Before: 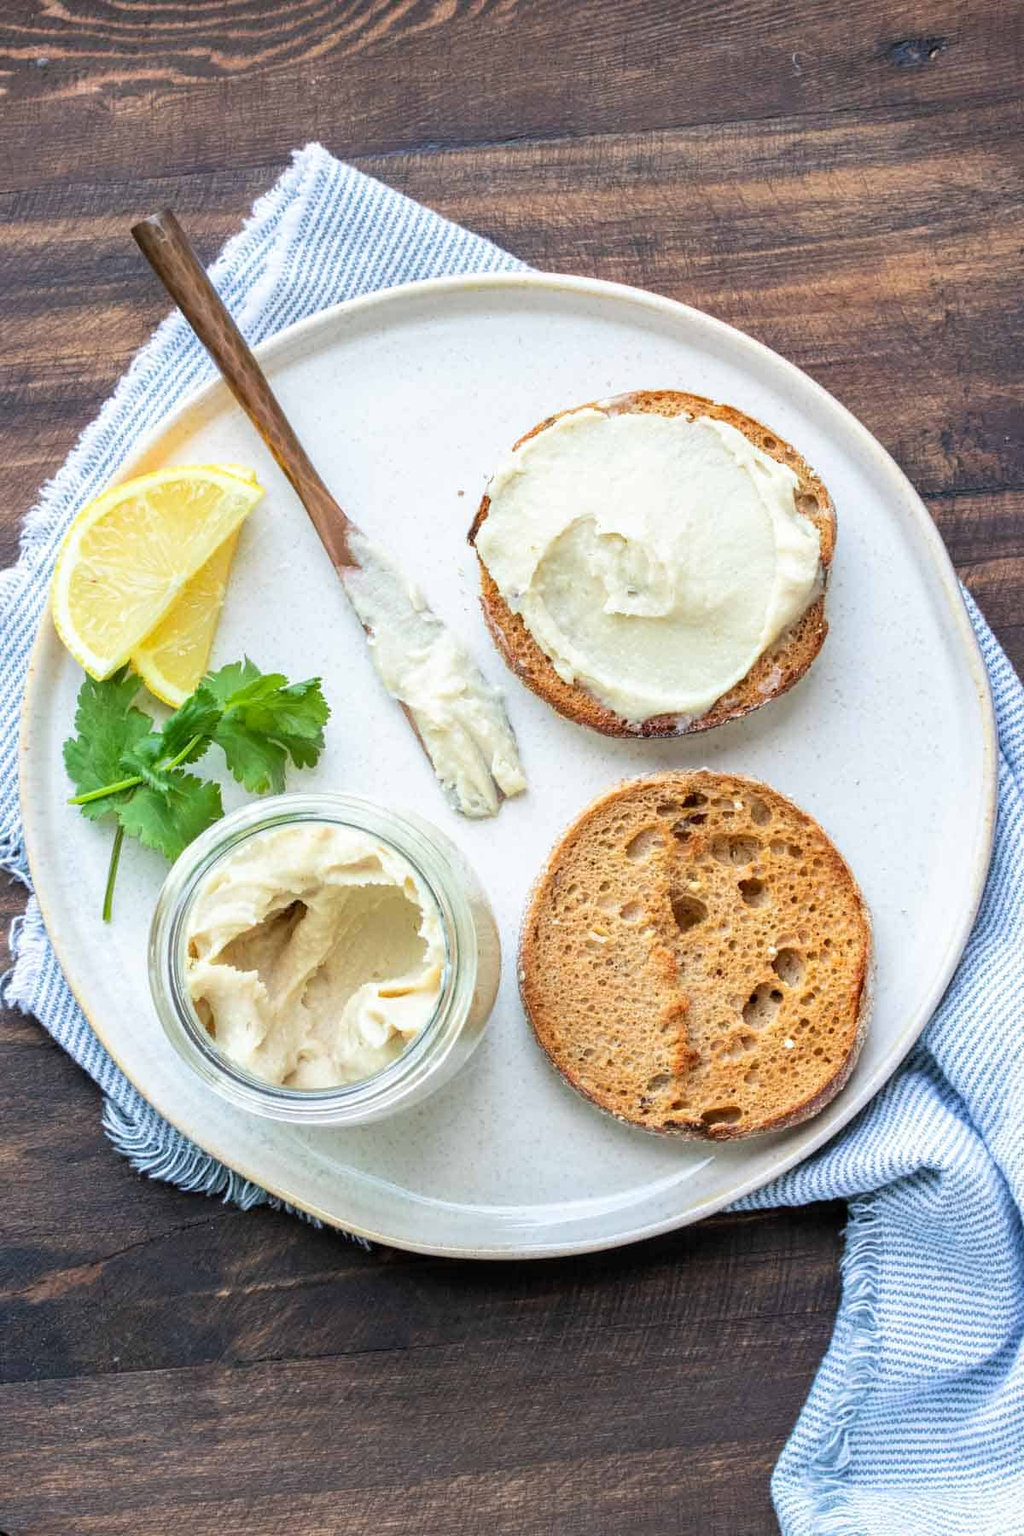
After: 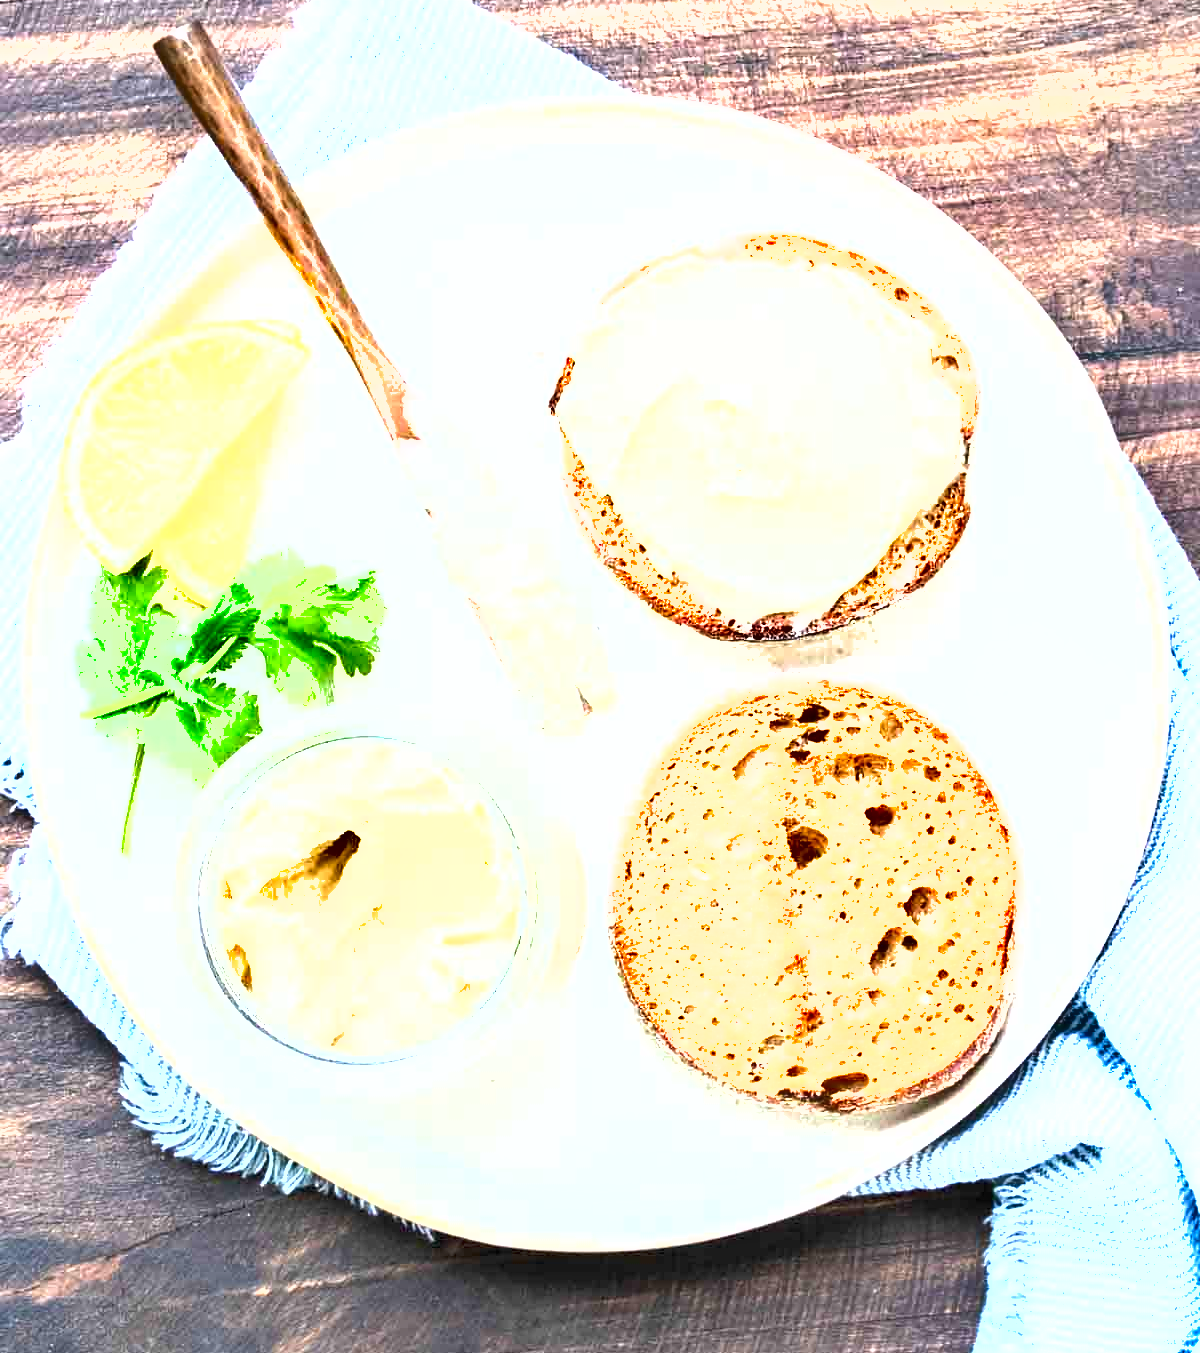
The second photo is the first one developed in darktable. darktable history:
crop and rotate: top 12.495%, bottom 12.294%
shadows and highlights: low approximation 0.01, soften with gaussian
exposure: black level correction 0, exposure 2.147 EV, compensate highlight preservation false
